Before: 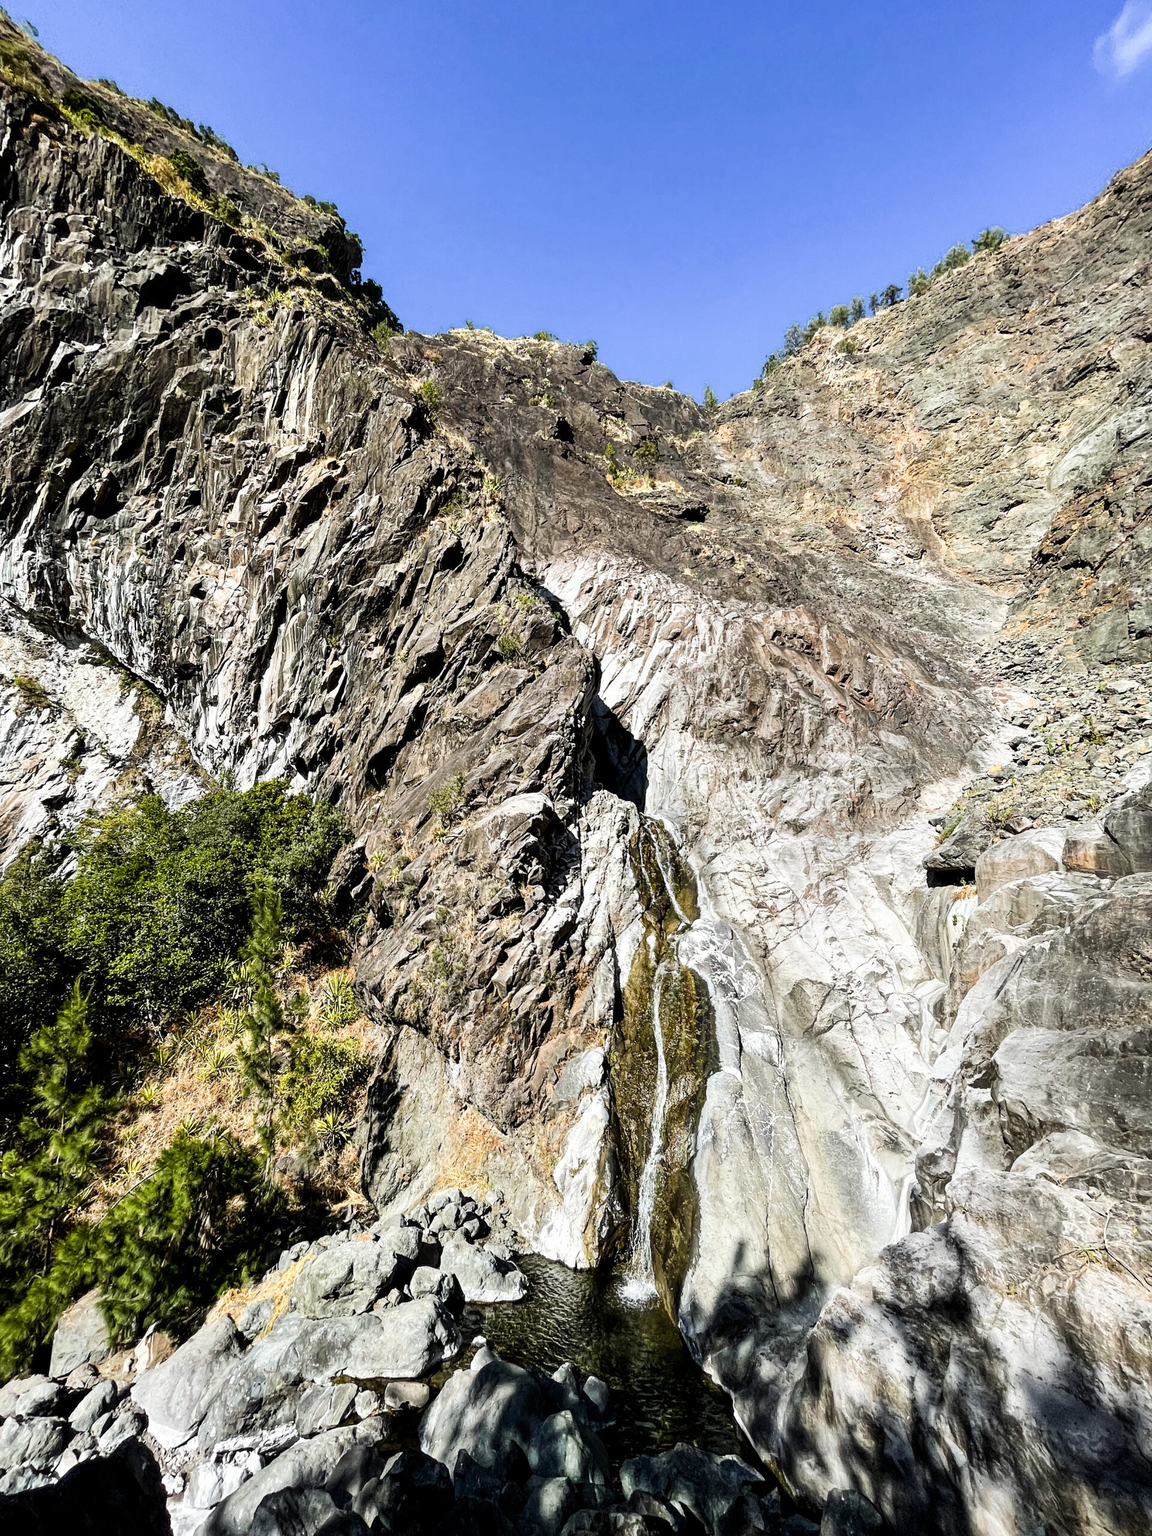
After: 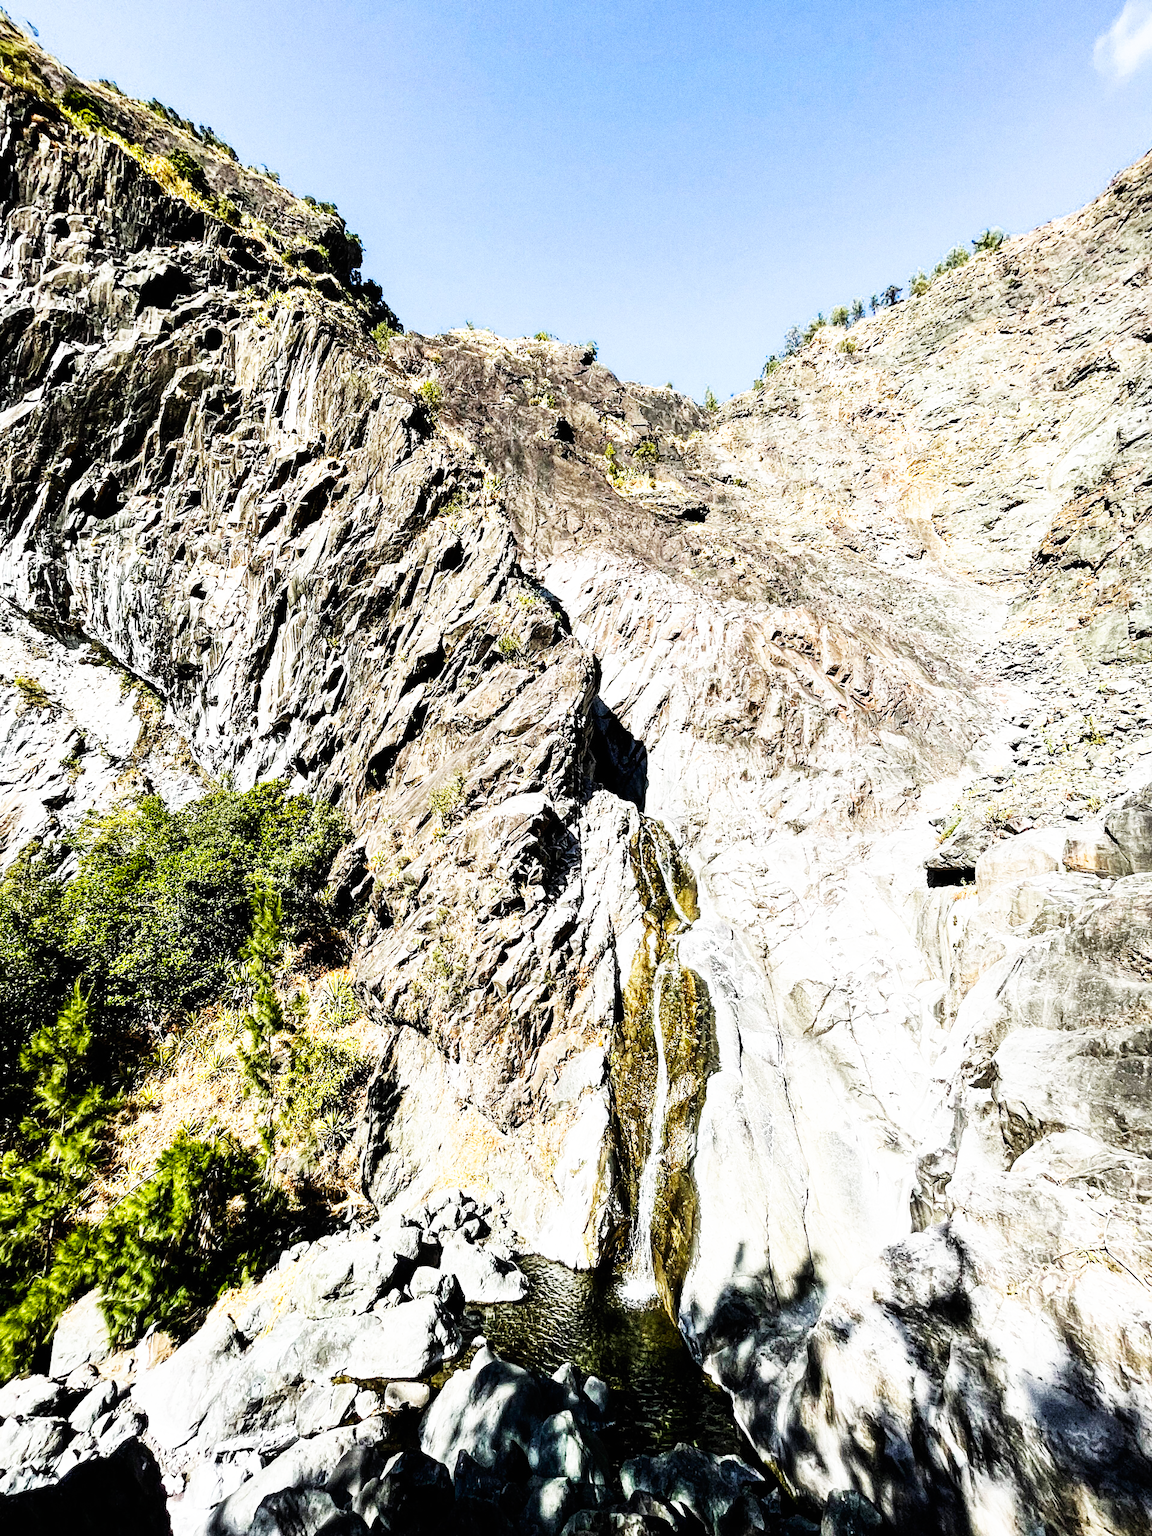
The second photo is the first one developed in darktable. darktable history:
grain: coarseness 0.09 ISO, strength 40%
base curve: curves: ch0 [(0, 0) (0.007, 0.004) (0.027, 0.03) (0.046, 0.07) (0.207, 0.54) (0.442, 0.872) (0.673, 0.972) (1, 1)], preserve colors none
